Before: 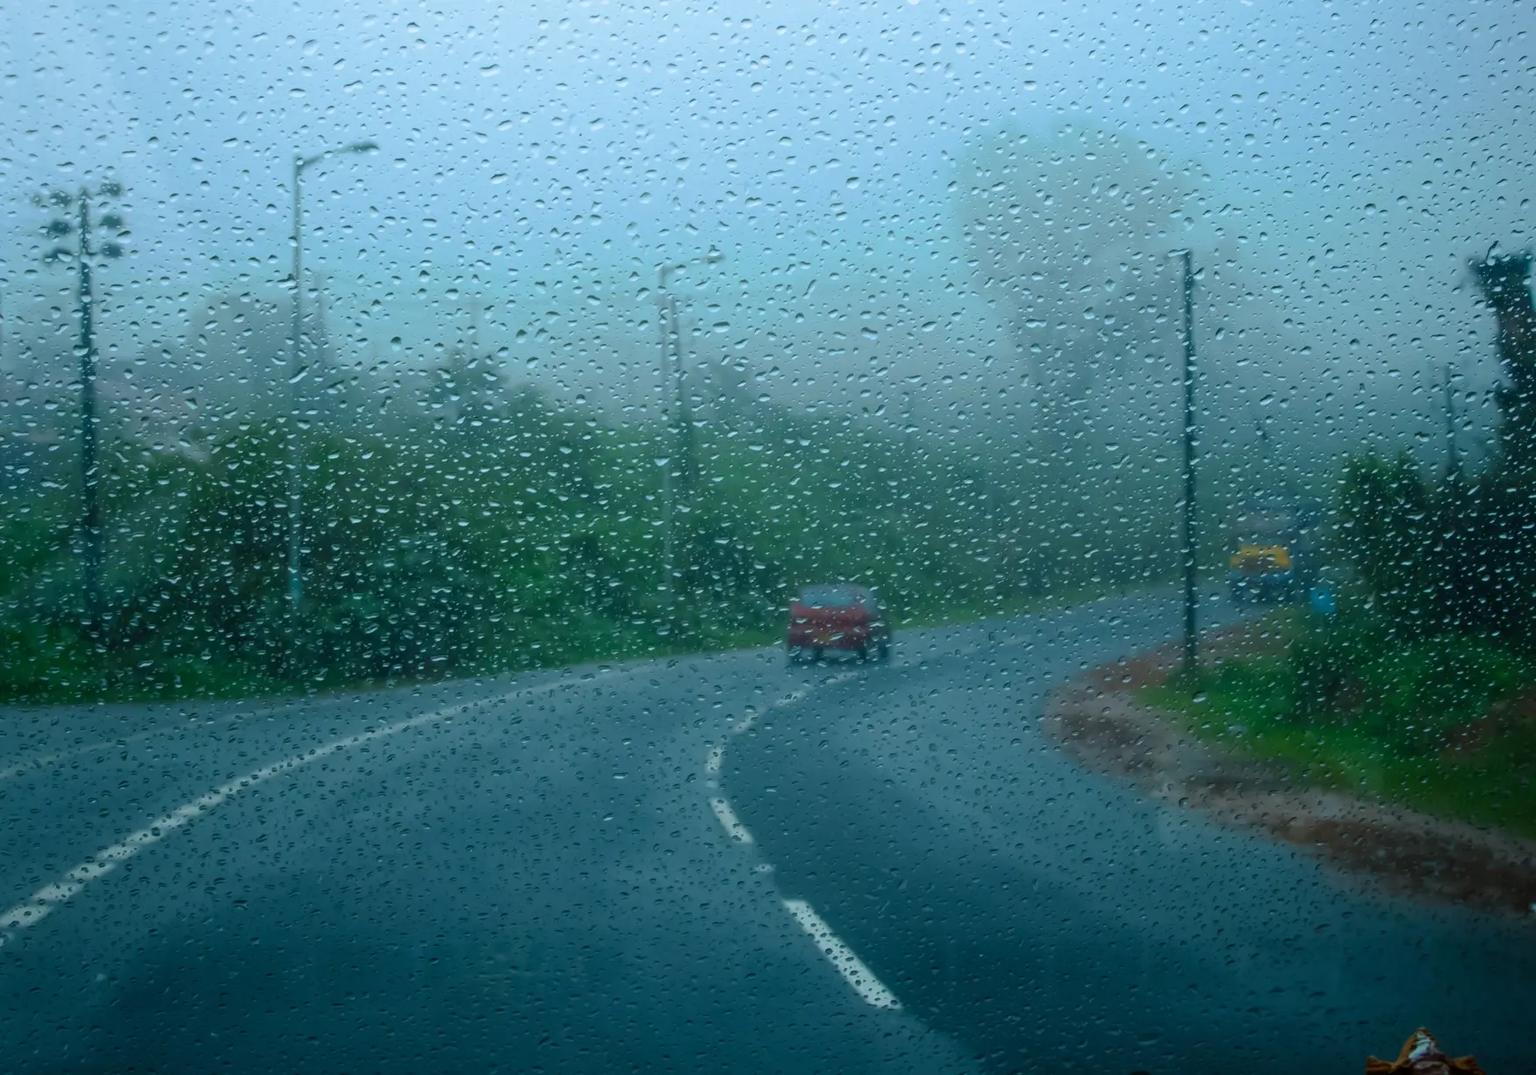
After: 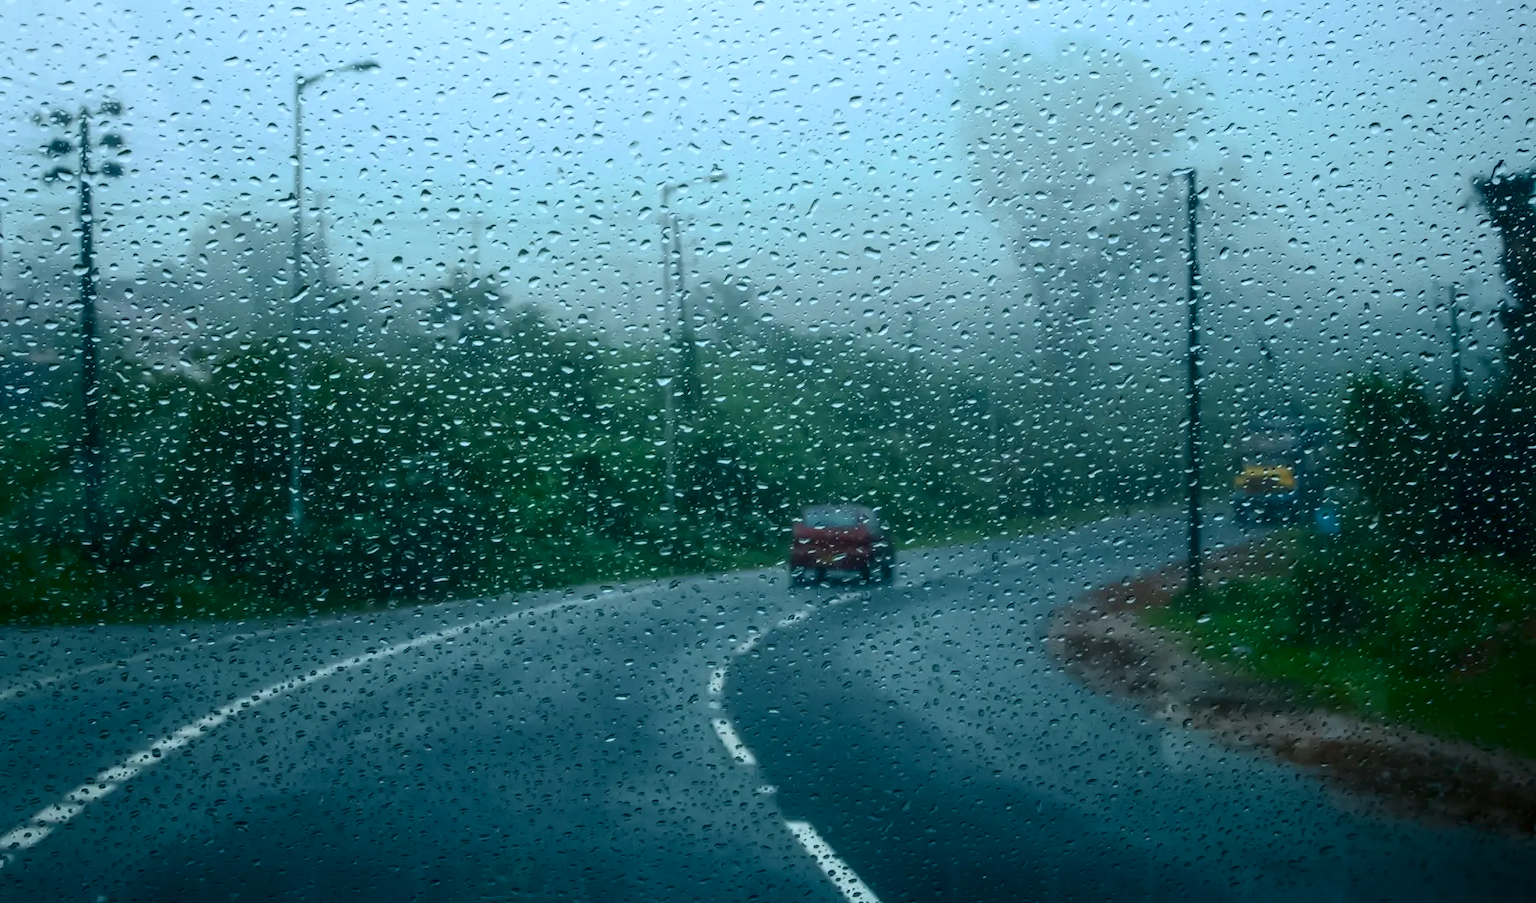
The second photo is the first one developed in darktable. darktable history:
contrast brightness saturation: contrast 0.28
crop: top 7.625%, bottom 8.027%
local contrast: on, module defaults
